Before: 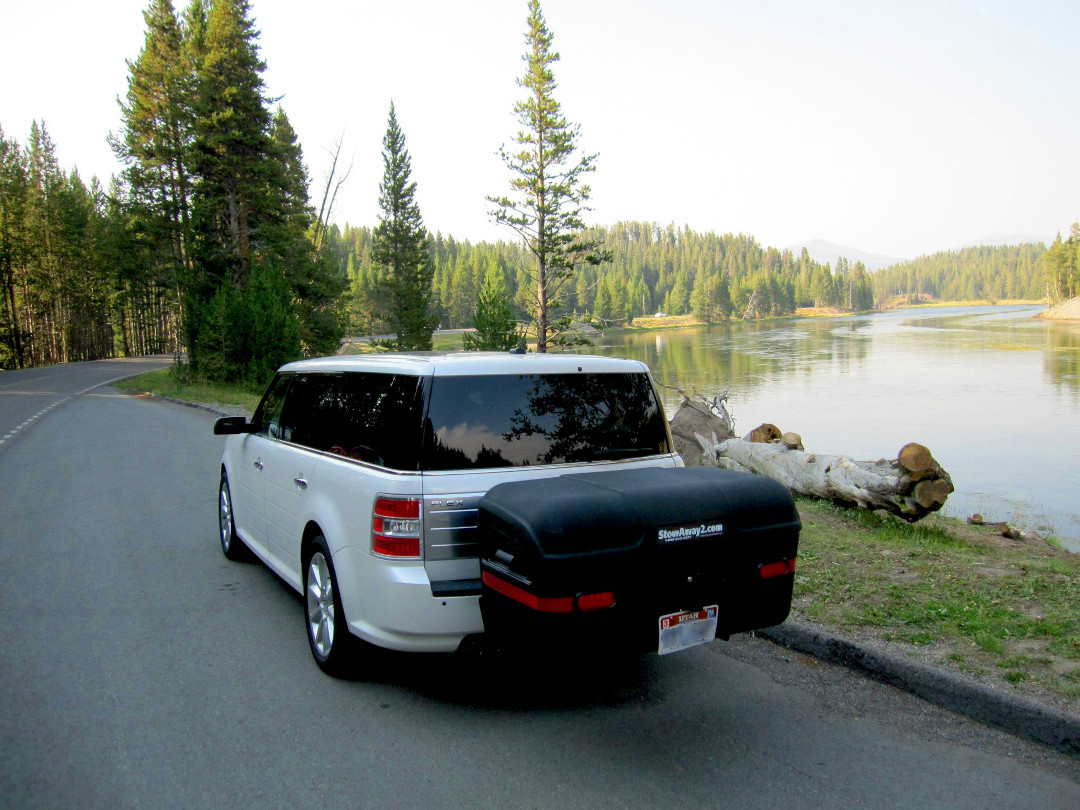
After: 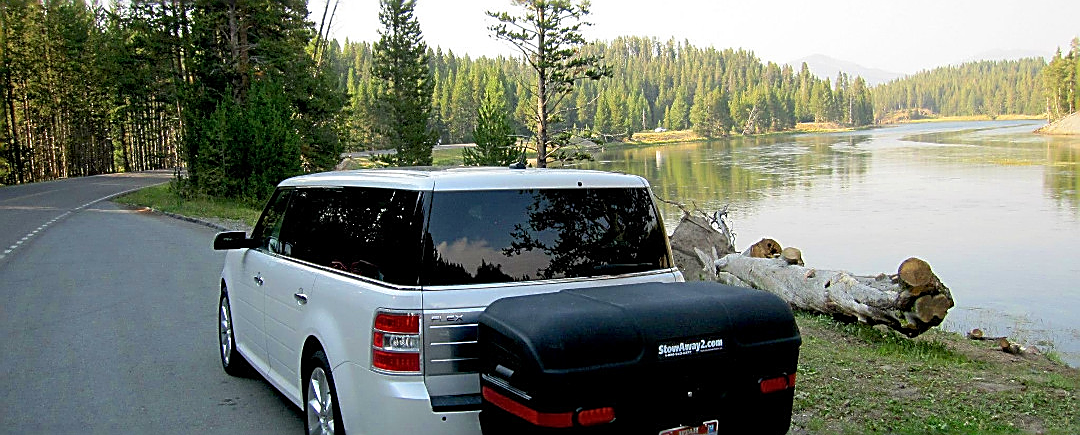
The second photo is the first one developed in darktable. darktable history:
crop and rotate: top 22.855%, bottom 23.368%
sharpen: radius 1.668, amount 1.288
